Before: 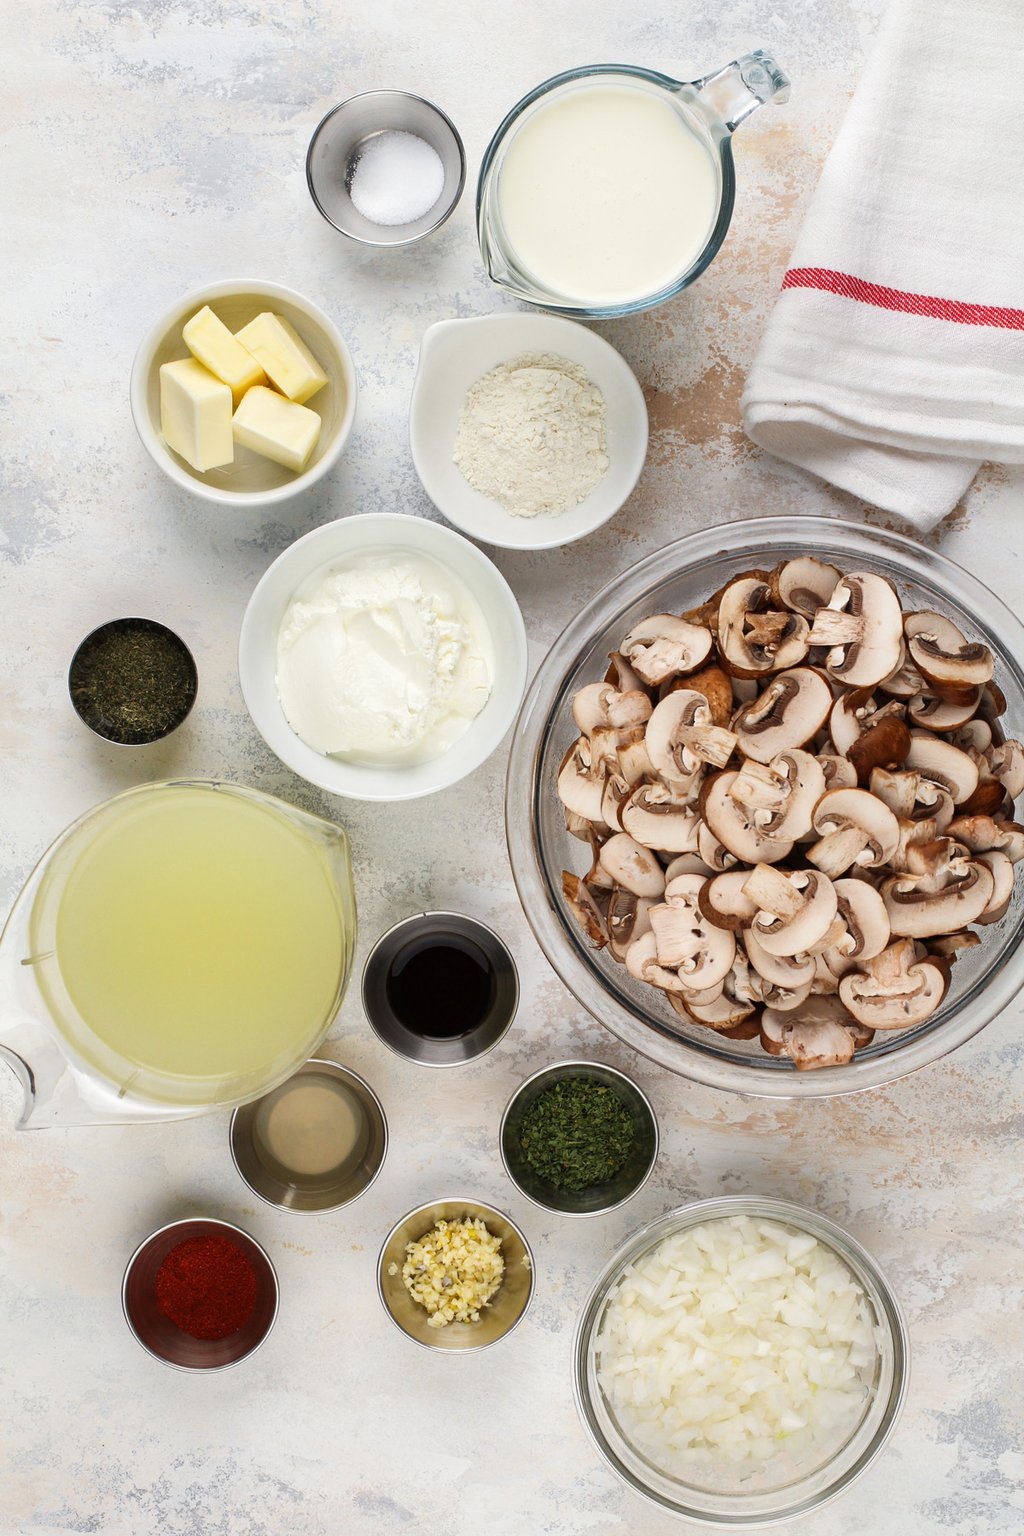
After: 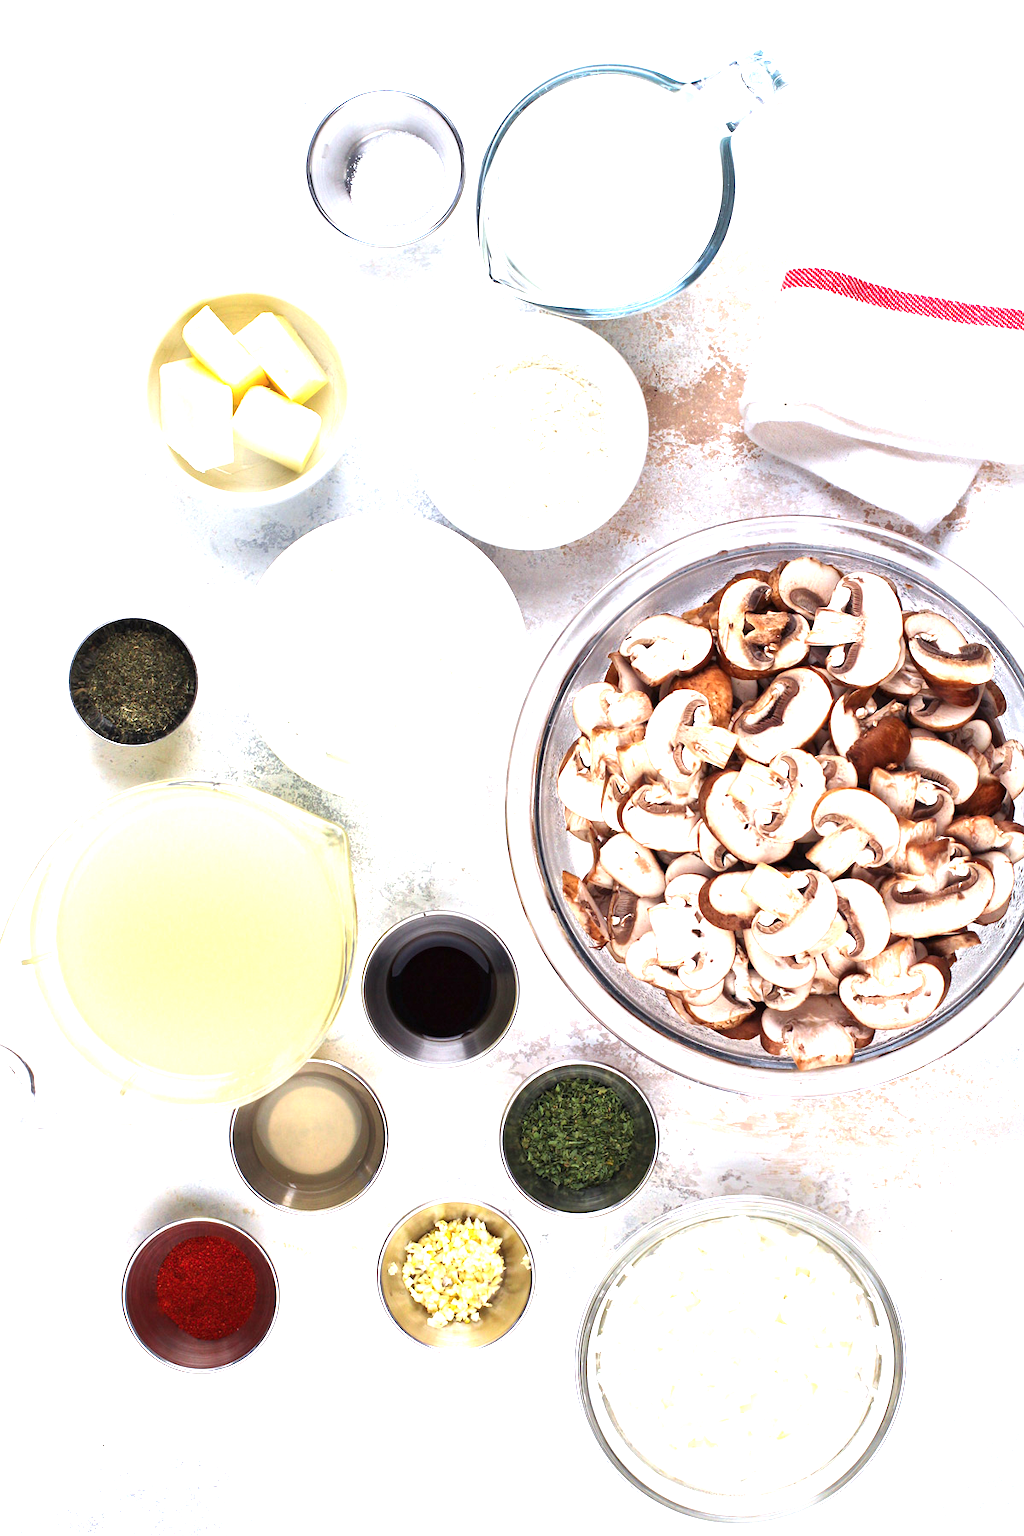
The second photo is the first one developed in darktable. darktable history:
color calibration: illuminant as shot in camera, x 0.358, y 0.373, temperature 4628.91 K
color balance: gamma [0.9, 0.988, 0.975, 1.025], gain [1.05, 1, 1, 1]
exposure: black level correction 0, exposure 1.3 EV, compensate exposure bias true, compensate highlight preservation false
